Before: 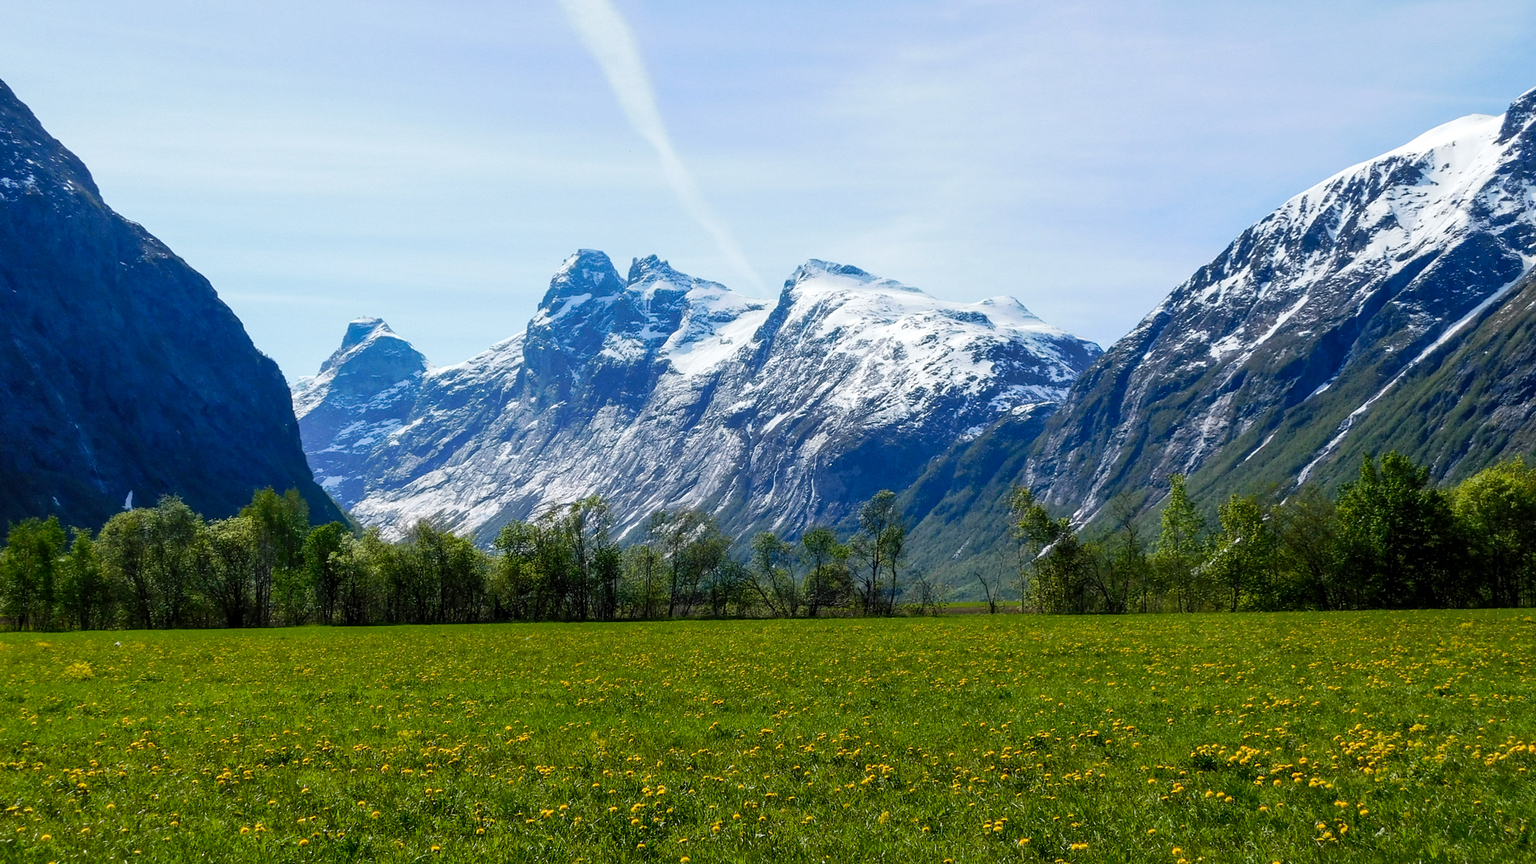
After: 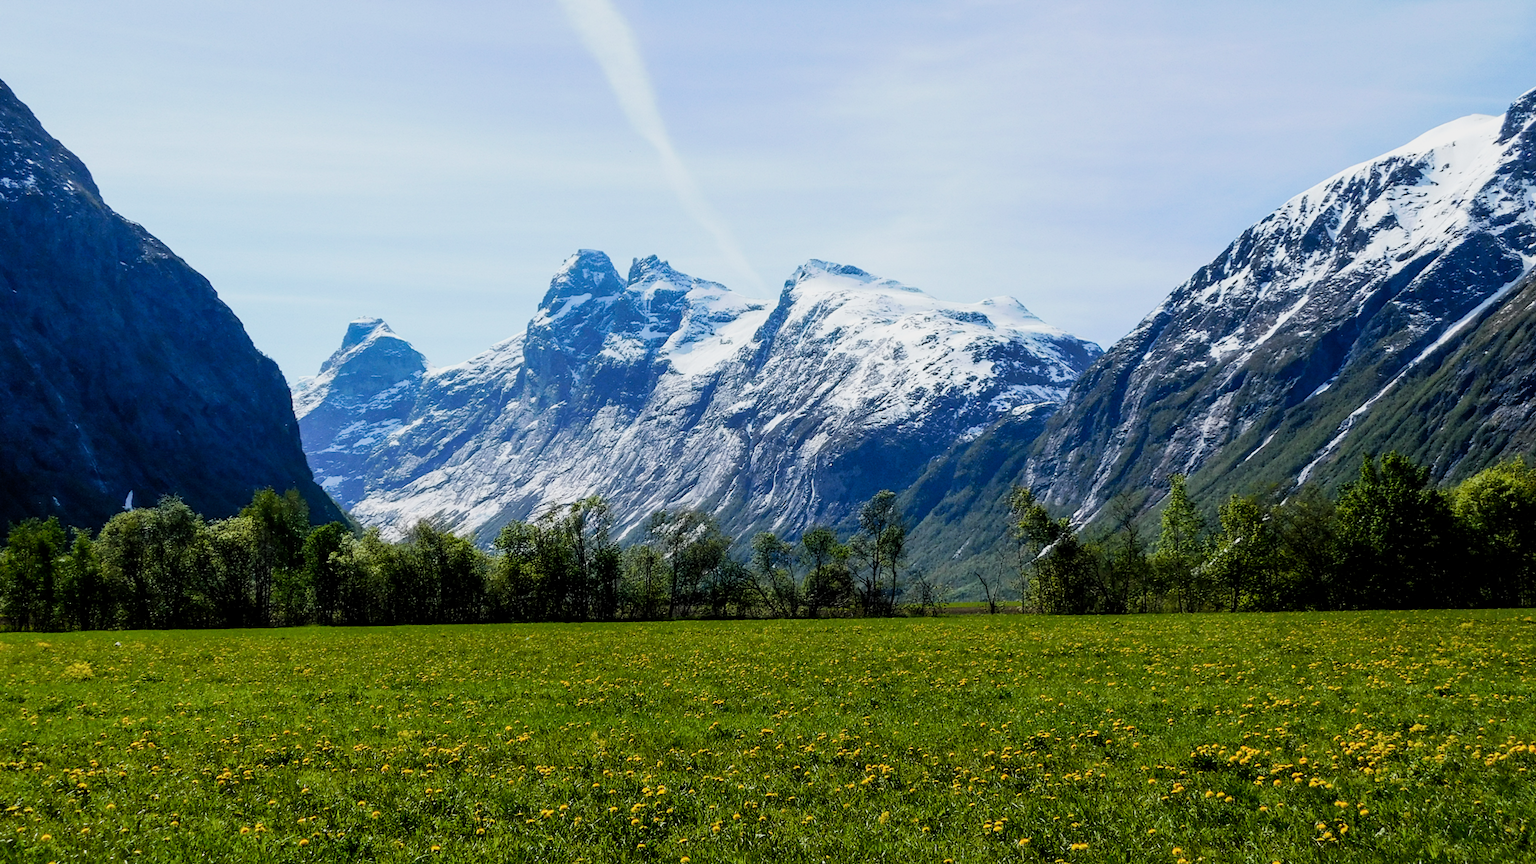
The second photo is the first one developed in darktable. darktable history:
filmic rgb: middle gray luminance 12.48%, black relative exposure -10.08 EV, white relative exposure 3.46 EV, target black luminance 0%, hardness 5.77, latitude 45.13%, contrast 1.228, highlights saturation mix 4.63%, shadows ↔ highlights balance 26.49%
